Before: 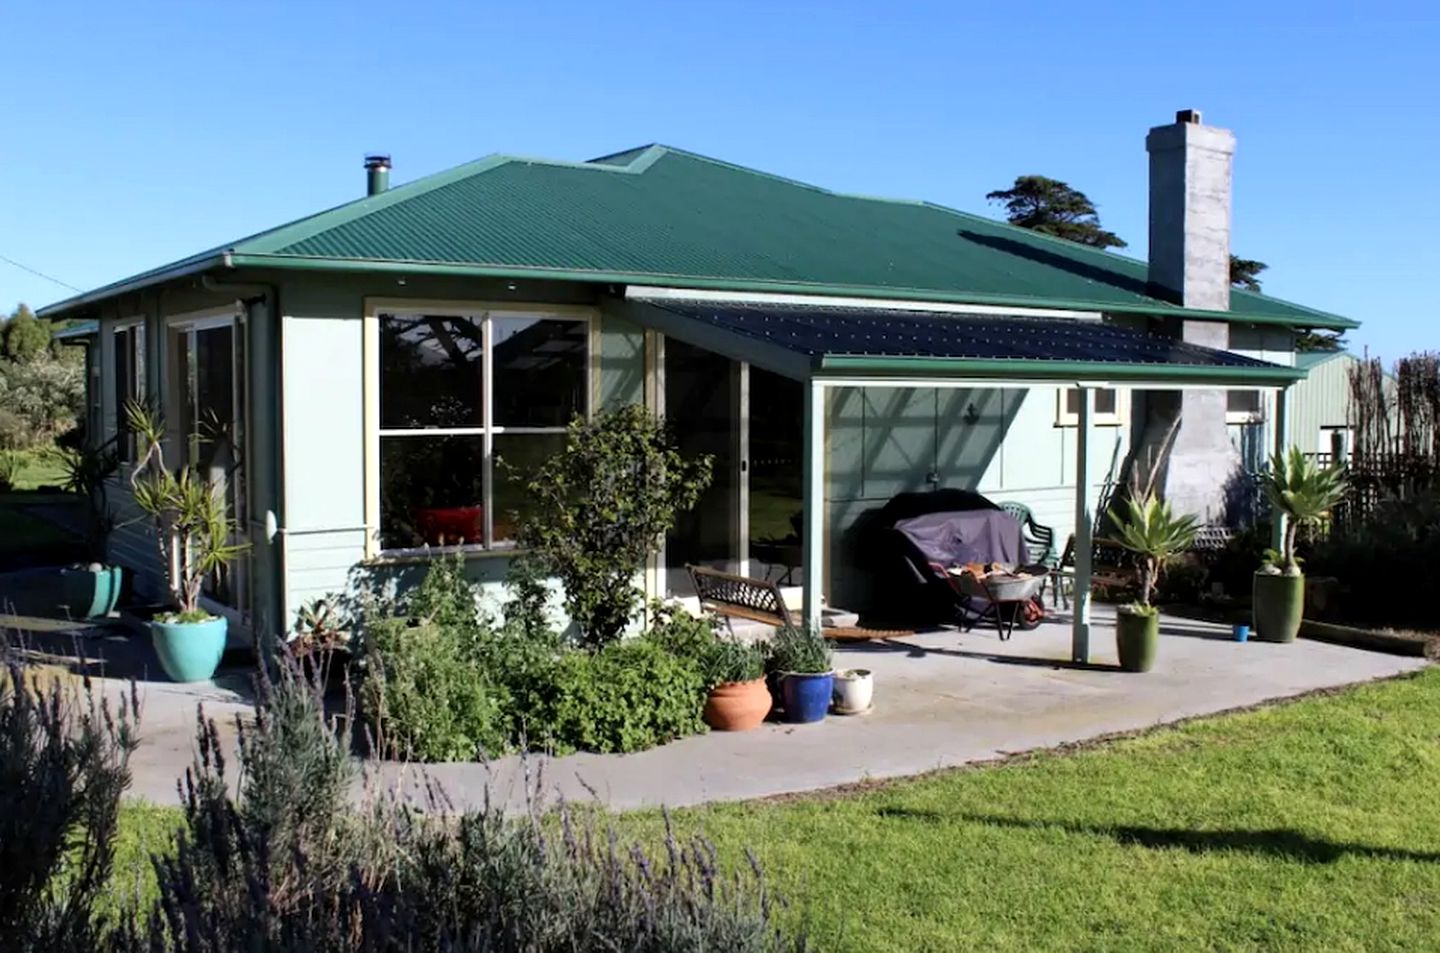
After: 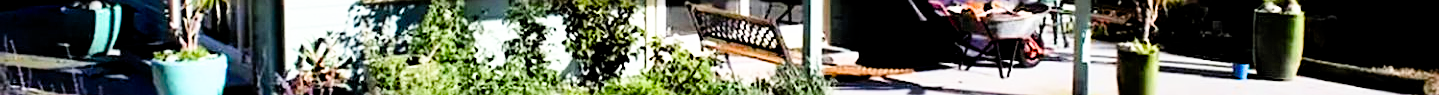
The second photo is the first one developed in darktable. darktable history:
exposure: exposure 1.089 EV, compensate highlight preservation false
crop and rotate: top 59.084%, bottom 30.916%
sharpen: on, module defaults
tone equalizer: -8 EV -0.417 EV, -7 EV -0.389 EV, -6 EV -0.333 EV, -5 EV -0.222 EV, -3 EV 0.222 EV, -2 EV 0.333 EV, -1 EV 0.389 EV, +0 EV 0.417 EV, edges refinement/feathering 500, mask exposure compensation -1.57 EV, preserve details no
color balance rgb: perceptual saturation grading › global saturation 20%, perceptual saturation grading › highlights -25%, perceptual saturation grading › shadows 50%
filmic rgb: black relative exposure -7.75 EV, white relative exposure 4.4 EV, threshold 3 EV, target black luminance 0%, hardness 3.76, latitude 50.51%, contrast 1.074, highlights saturation mix 10%, shadows ↔ highlights balance -0.22%, color science v4 (2020), enable highlight reconstruction true
